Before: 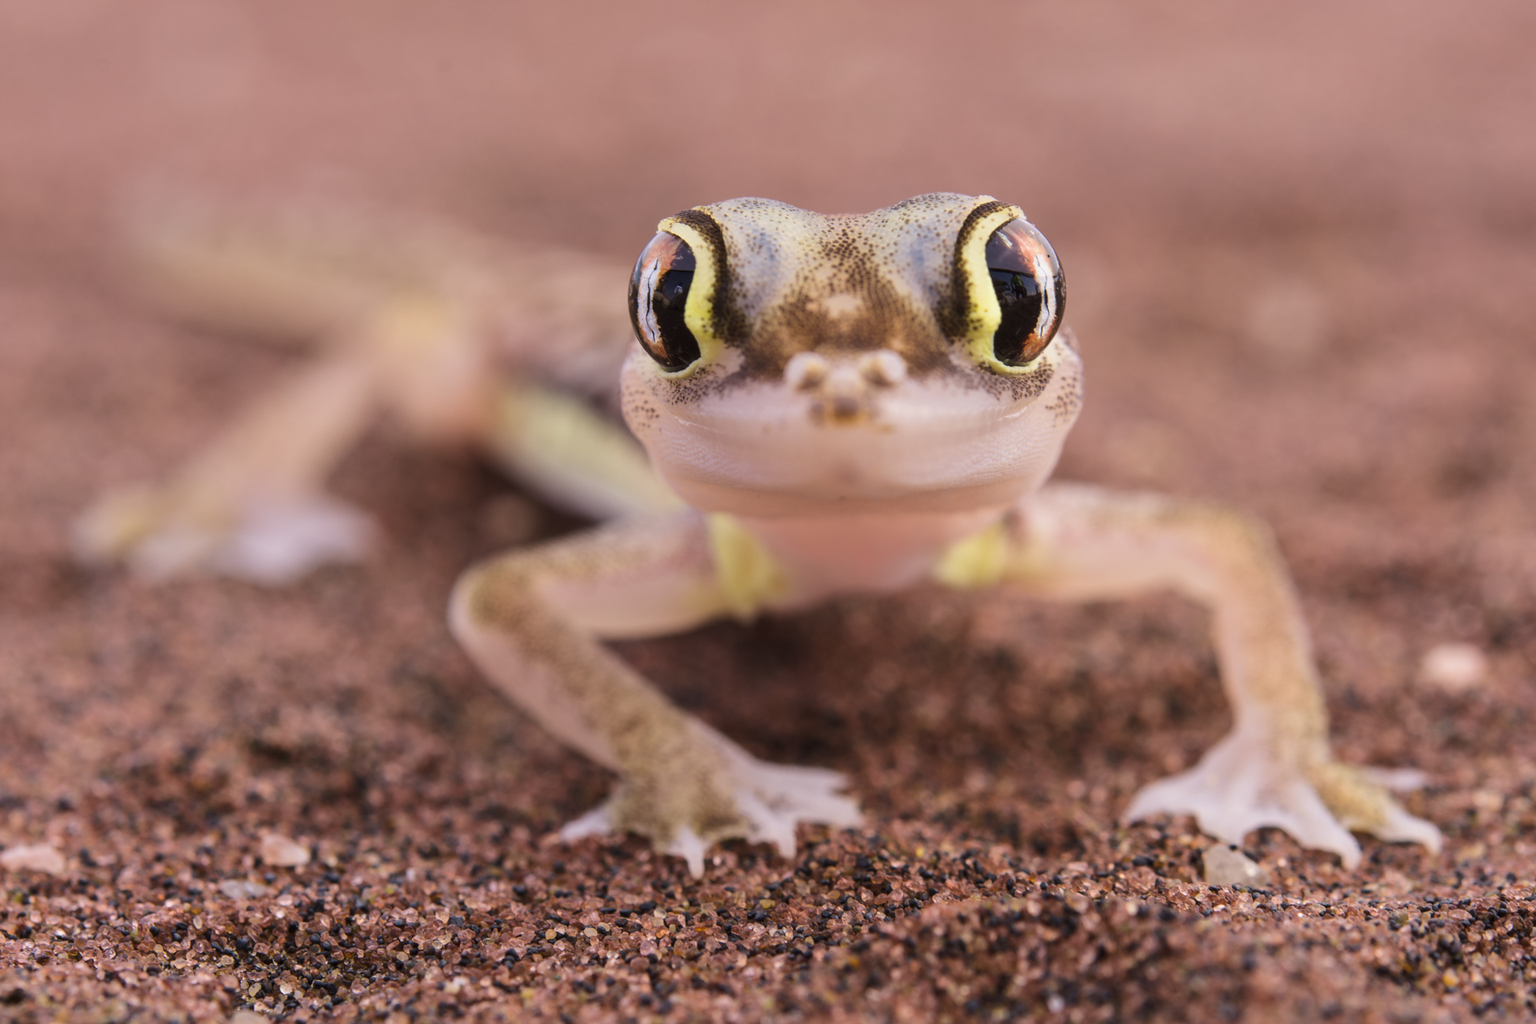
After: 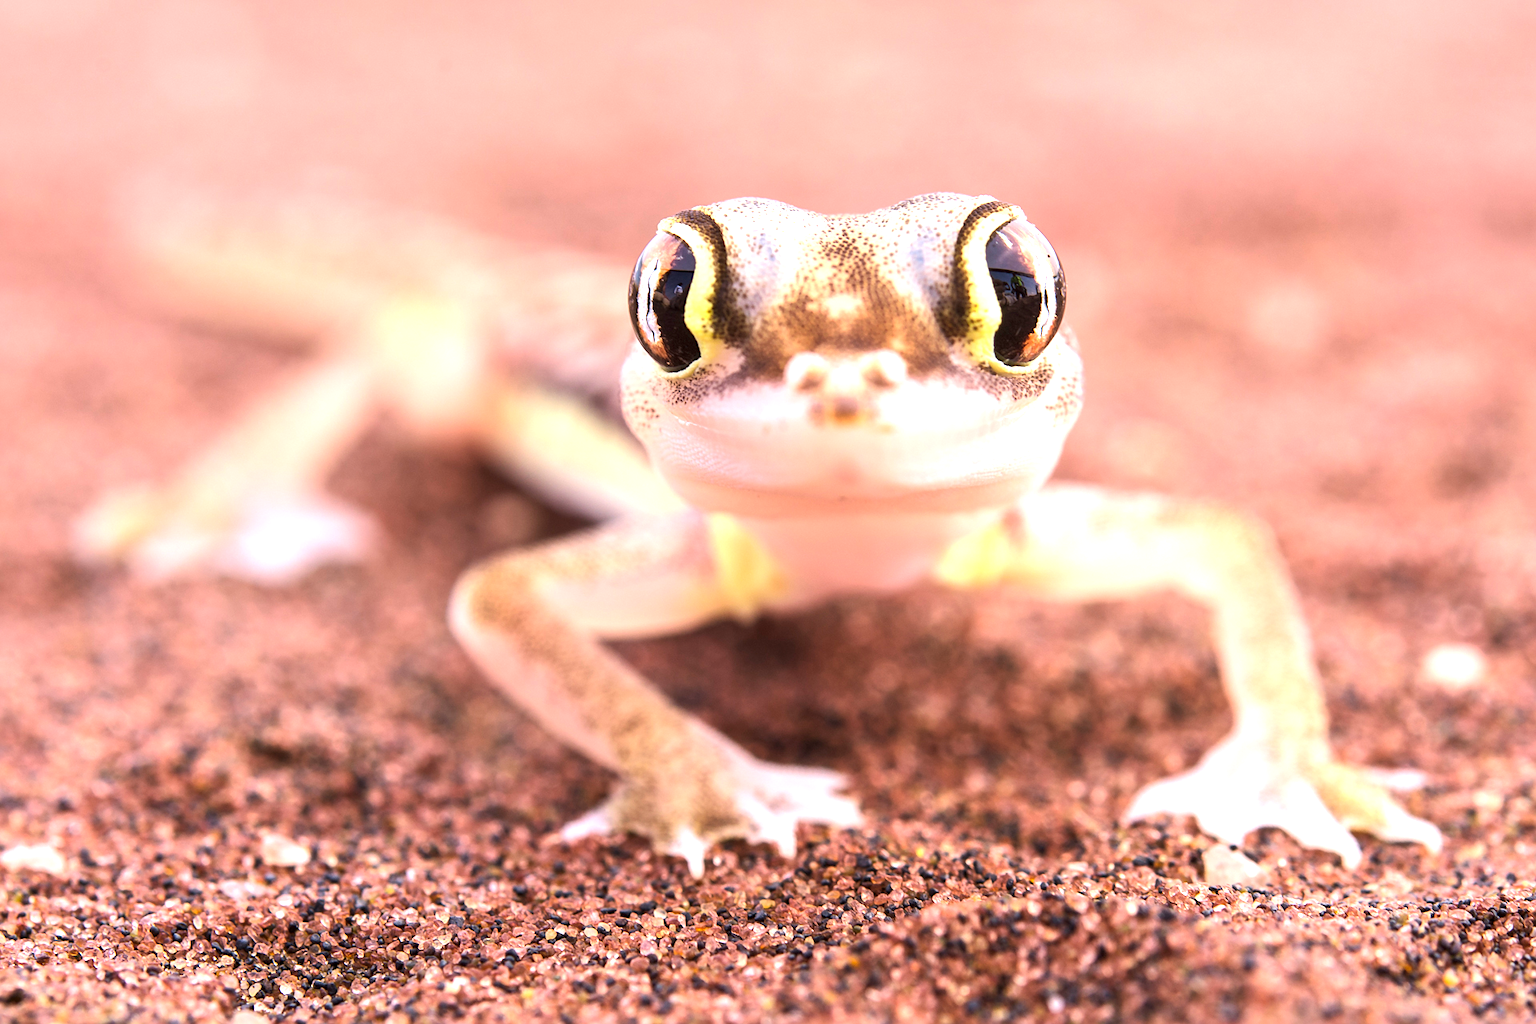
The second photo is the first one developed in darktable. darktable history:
sharpen: radius 1.318, amount 0.305, threshold 0.124
exposure: exposure 1.242 EV, compensate highlight preservation false
